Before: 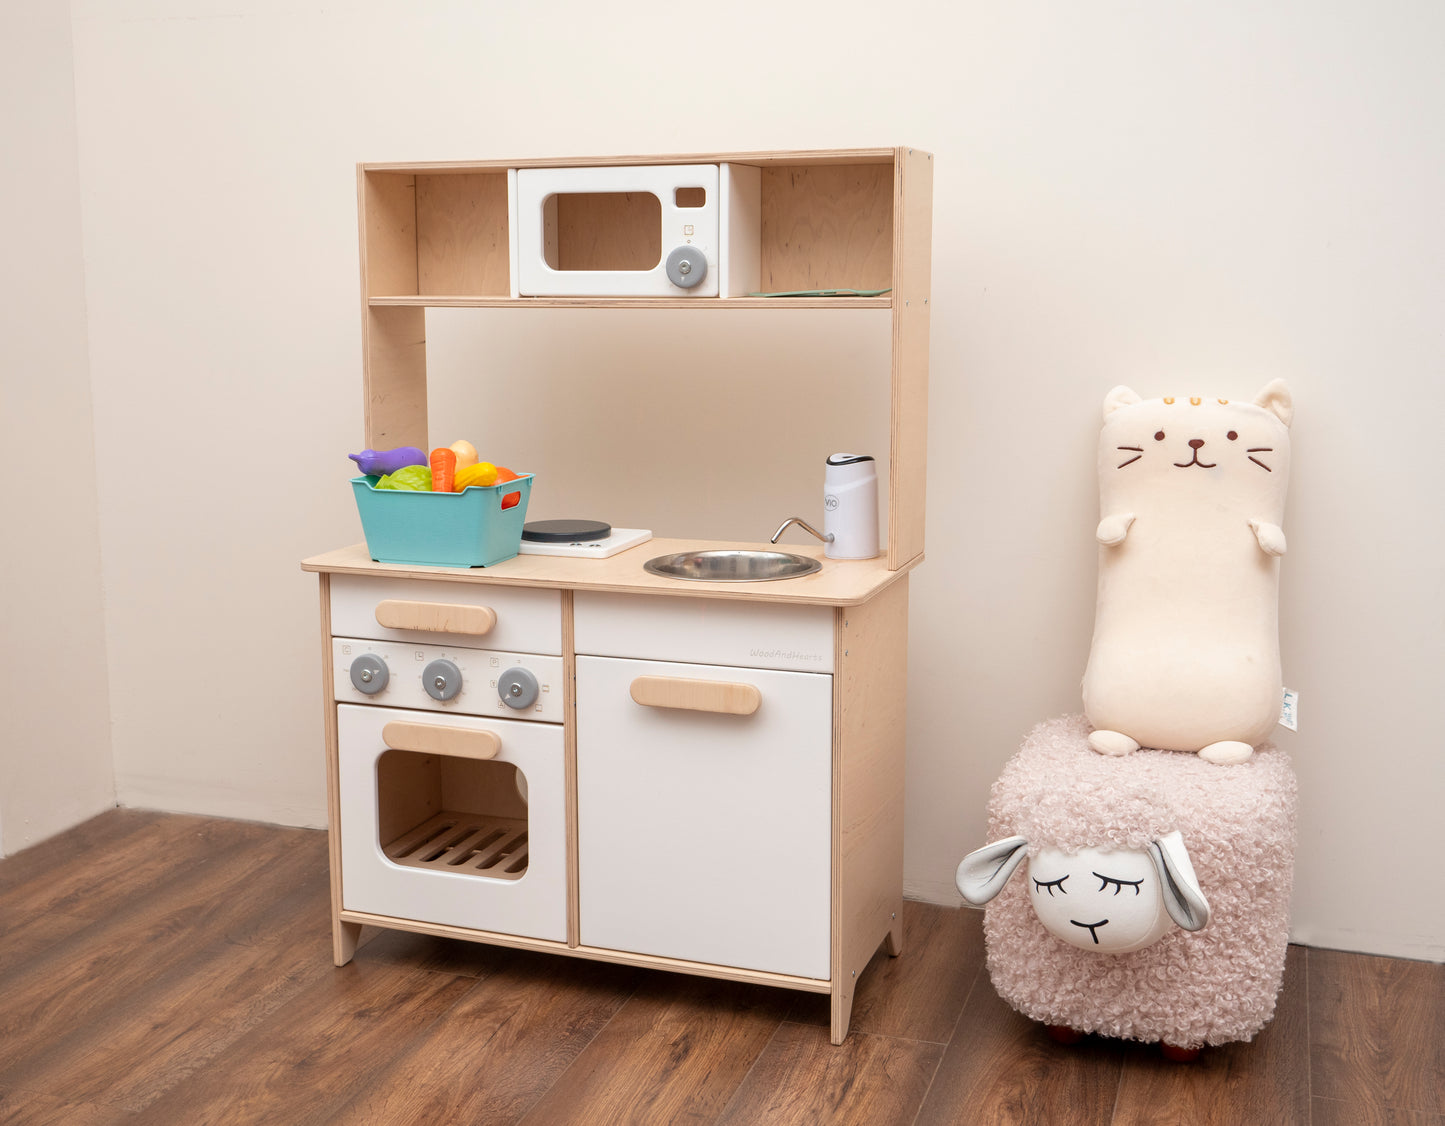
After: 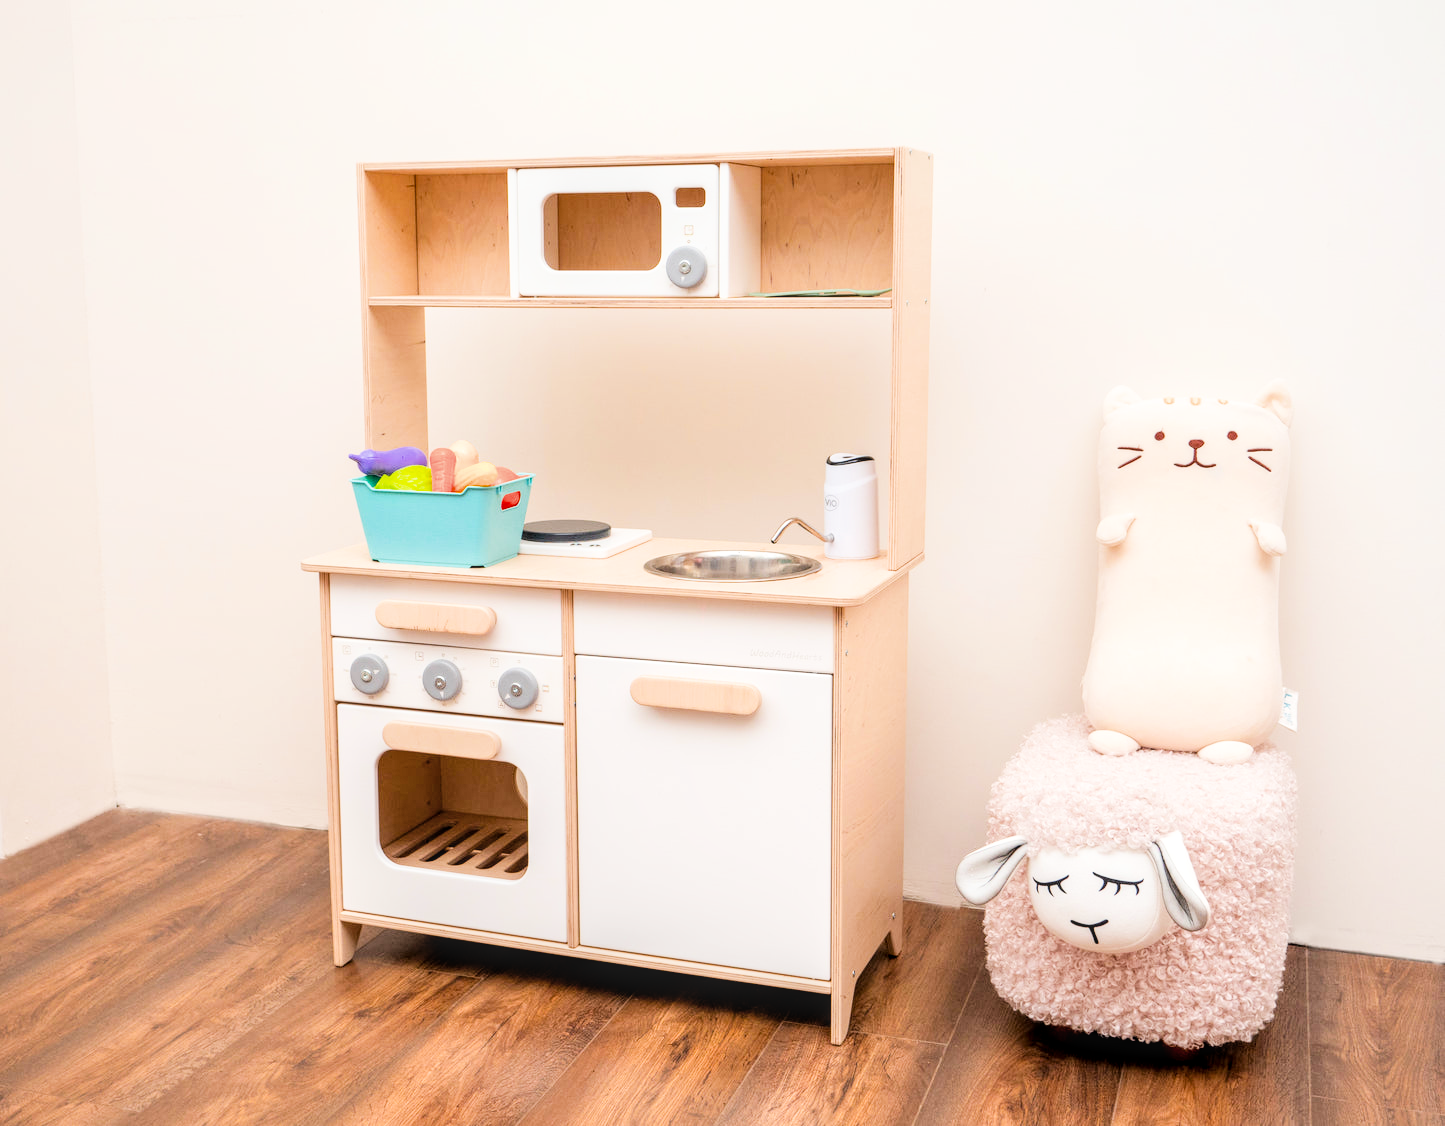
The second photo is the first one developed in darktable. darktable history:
local contrast: on, module defaults
color balance rgb: perceptual saturation grading › global saturation 20%, global vibrance 20%
filmic rgb: black relative exposure -5 EV, hardness 2.88, contrast 1.3, highlights saturation mix -30%
exposure: black level correction 0, exposure 1.1 EV, compensate highlight preservation false
